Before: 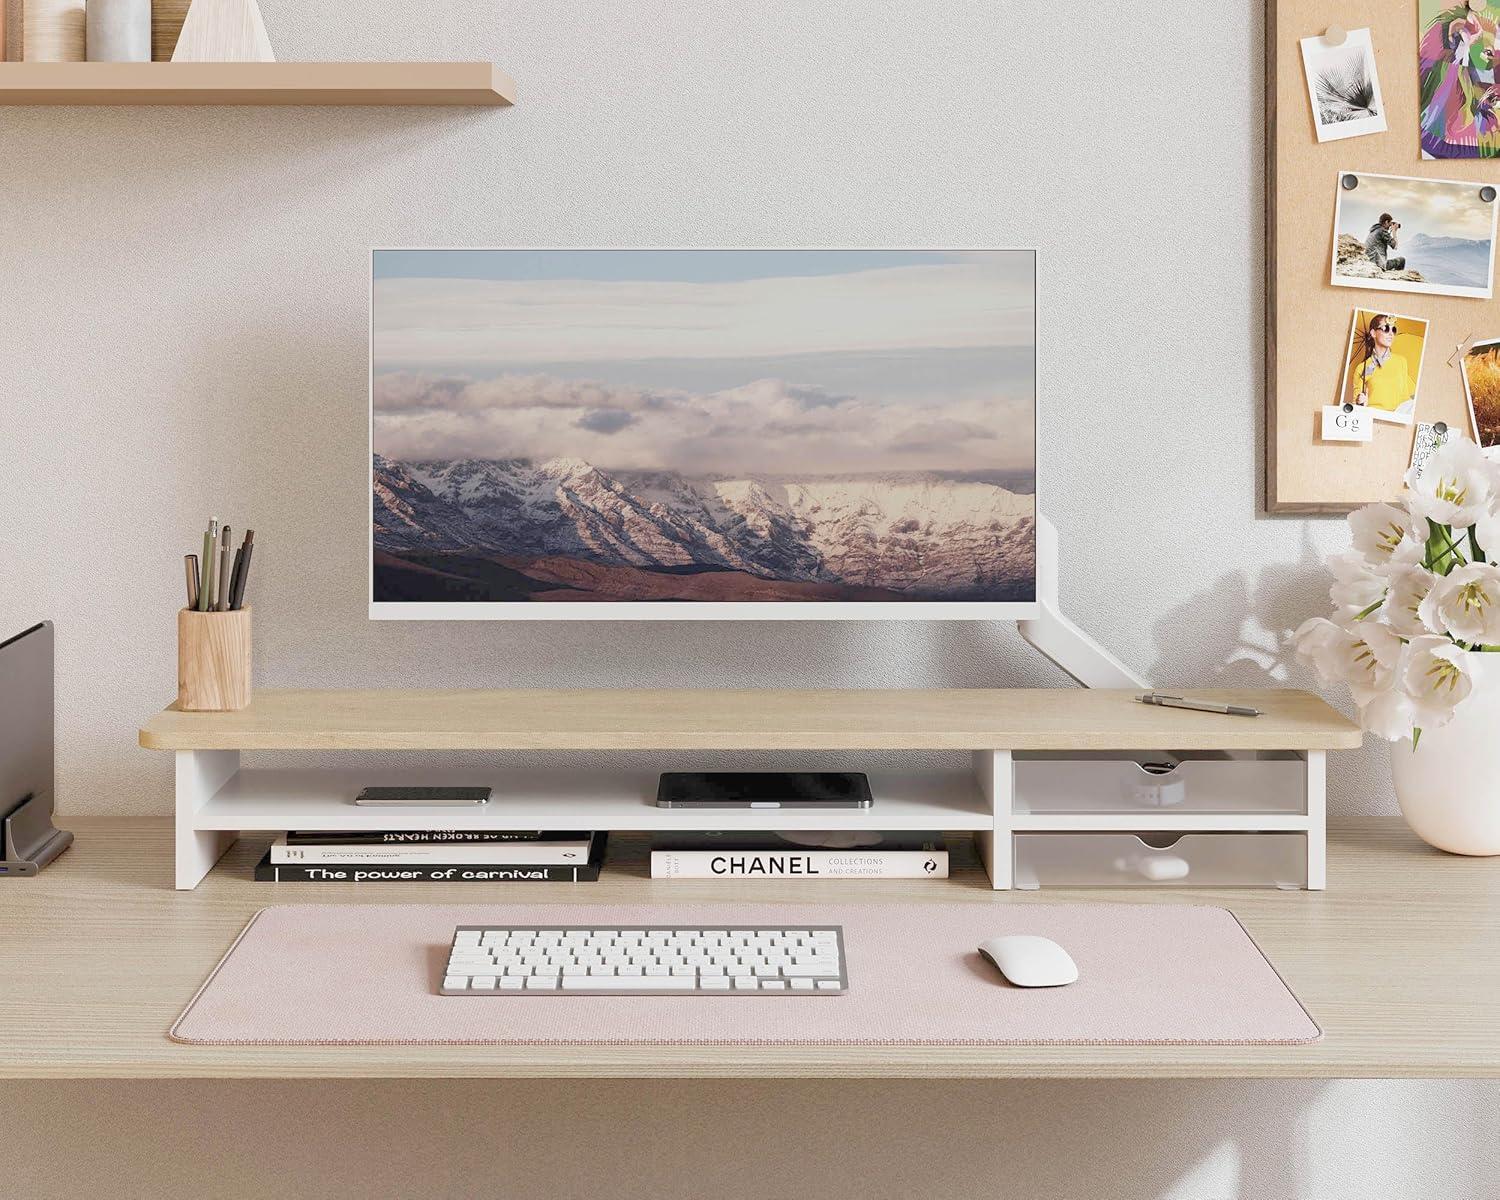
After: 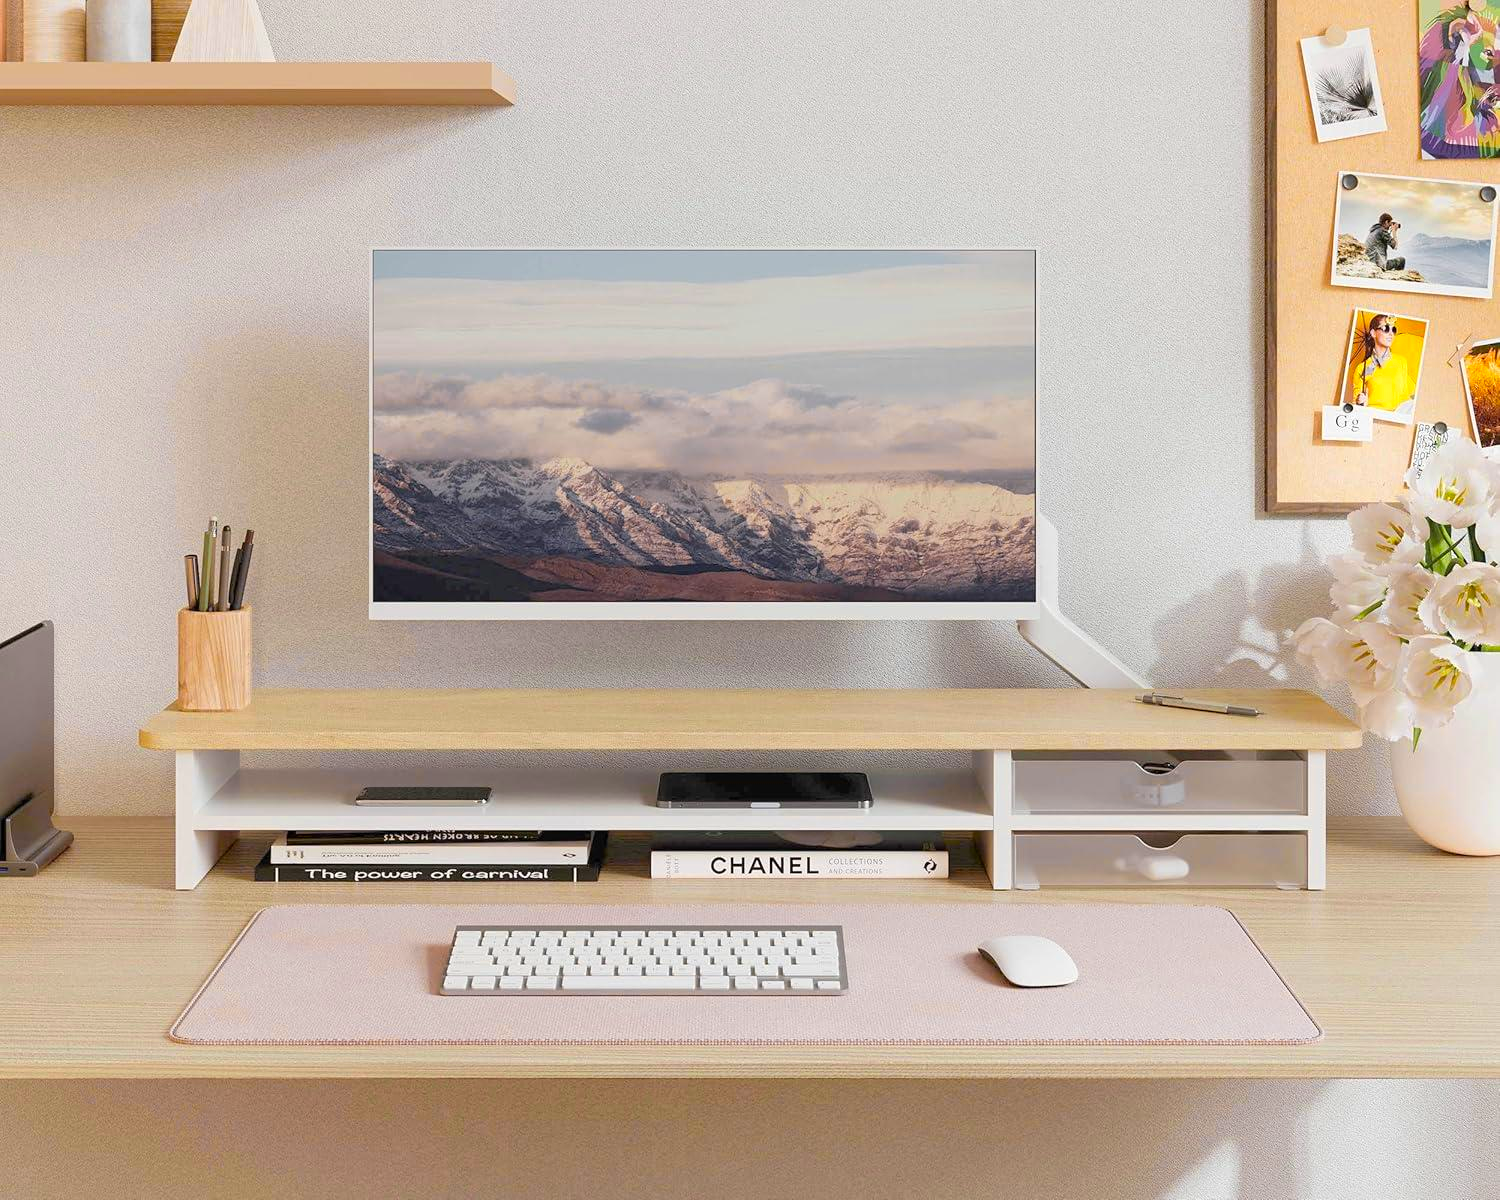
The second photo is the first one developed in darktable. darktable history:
color zones: curves: ch0 [(0.224, 0.526) (0.75, 0.5)]; ch1 [(0.055, 0.526) (0.224, 0.761) (0.377, 0.526) (0.75, 0.5)], mix 38.39%
